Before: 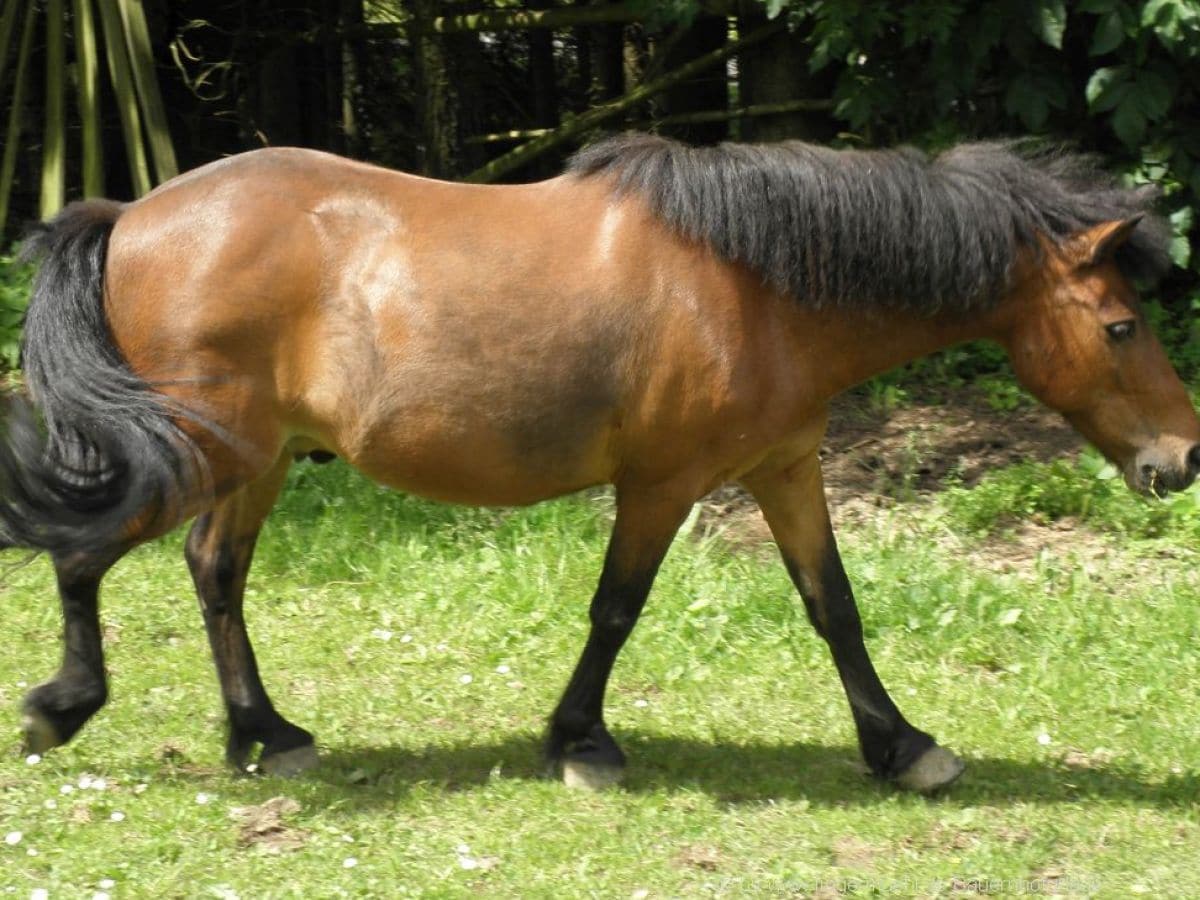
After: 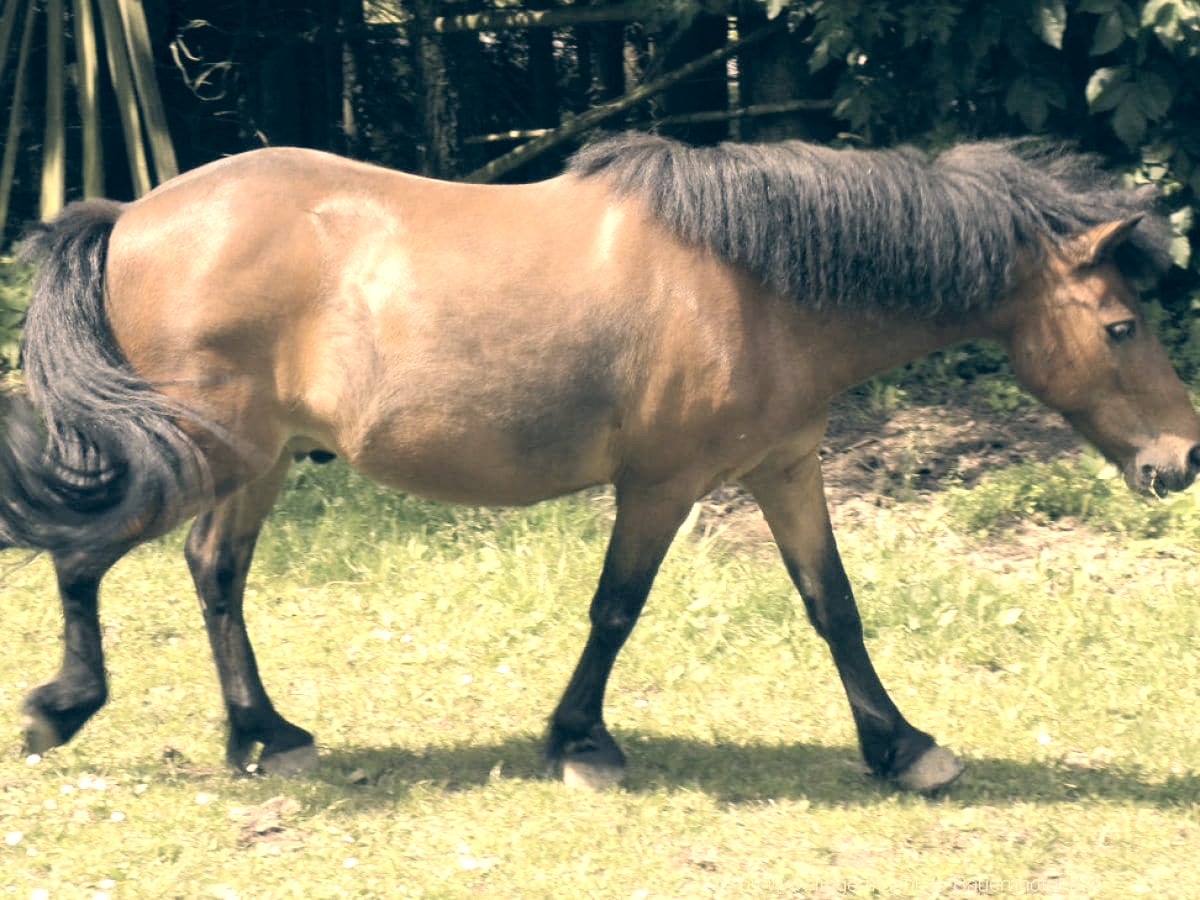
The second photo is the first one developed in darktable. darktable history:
color correction: highlights a* 10.35, highlights b* 14.21, shadows a* -10.14, shadows b* -15.06
exposure: exposure 0.2 EV, compensate exposure bias true, compensate highlight preservation false
tone equalizer: -8 EV -0.397 EV, -7 EV -0.372 EV, -6 EV -0.321 EV, -5 EV -0.243 EV, -3 EV 0.227 EV, -2 EV 0.33 EV, -1 EV 0.39 EV, +0 EV 0.44 EV, edges refinement/feathering 500, mask exposure compensation -1.57 EV, preserve details no
contrast brightness saturation: brightness 0.181, saturation -0.492
